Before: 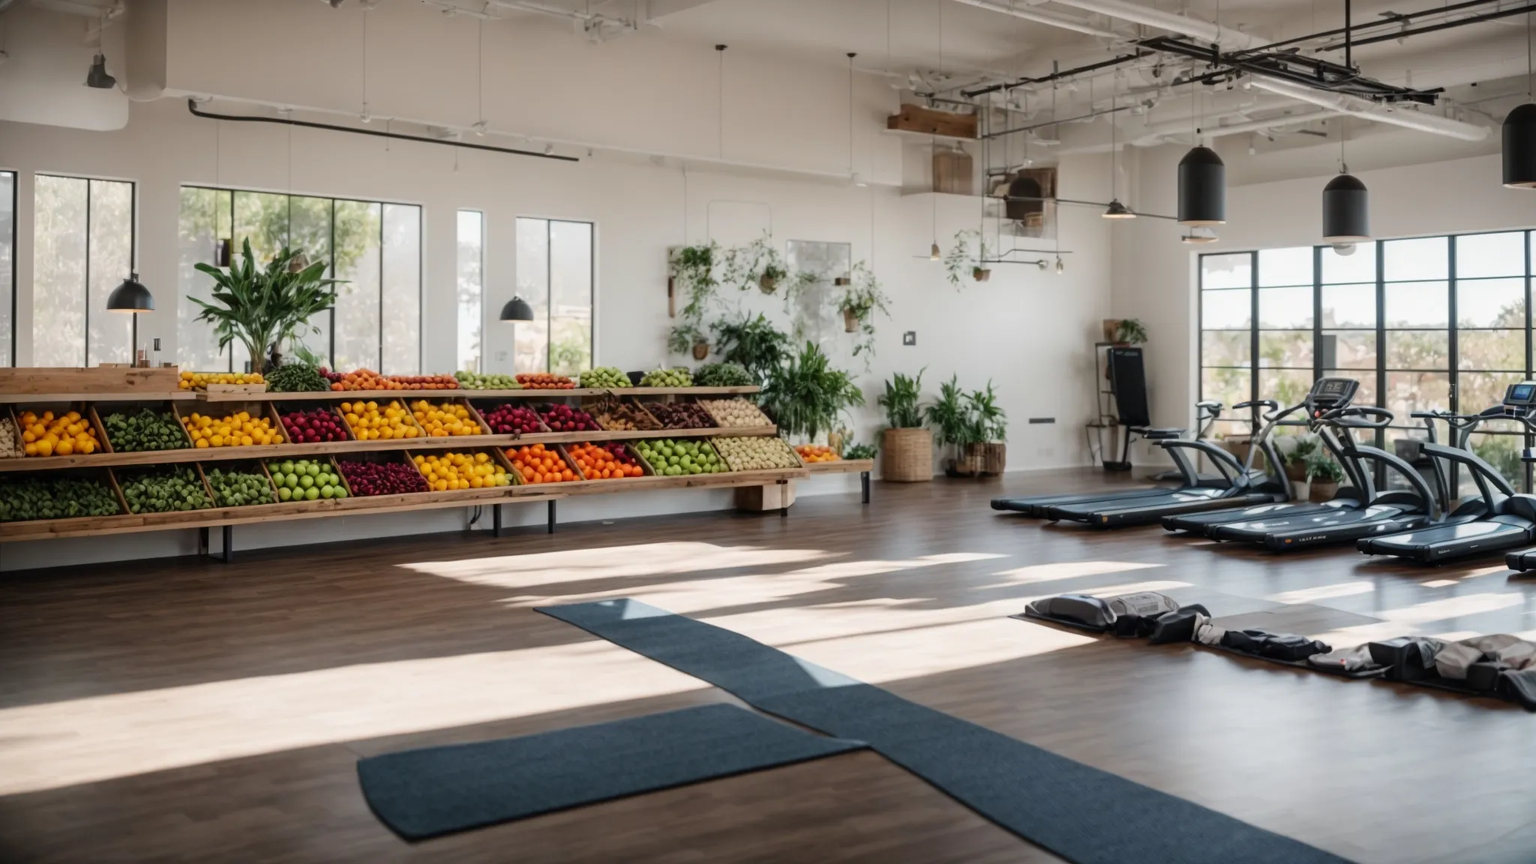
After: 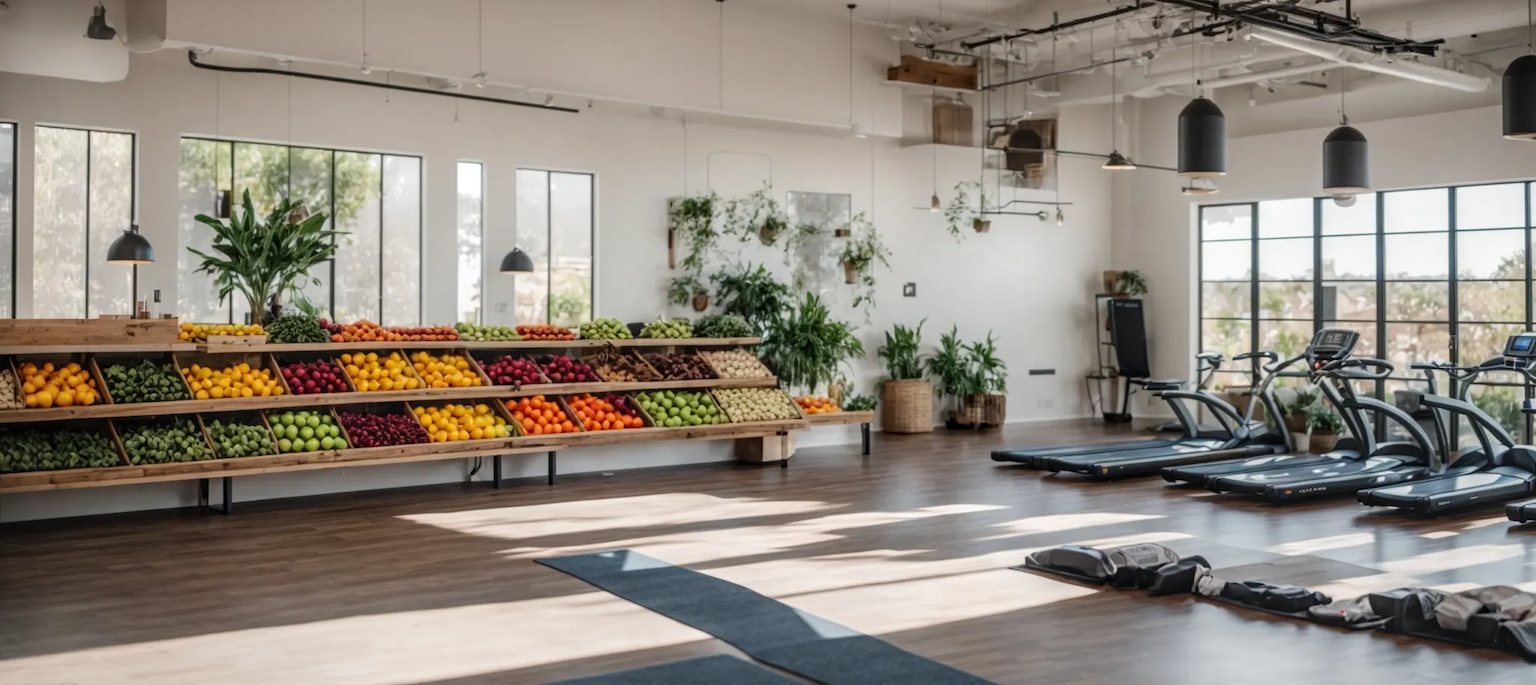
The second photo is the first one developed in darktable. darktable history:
crop and rotate: top 5.667%, bottom 14.937%
local contrast: highlights 0%, shadows 0%, detail 133%
